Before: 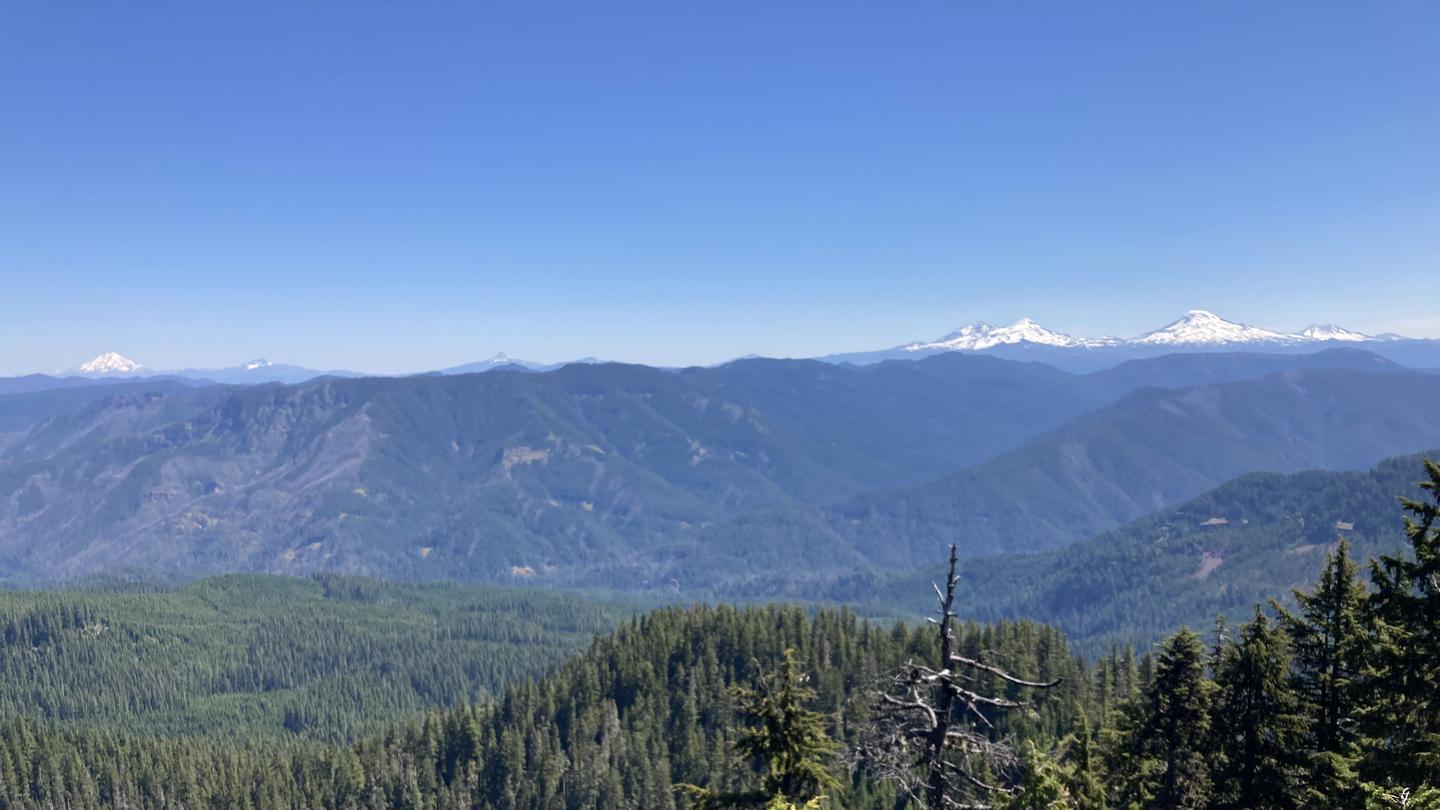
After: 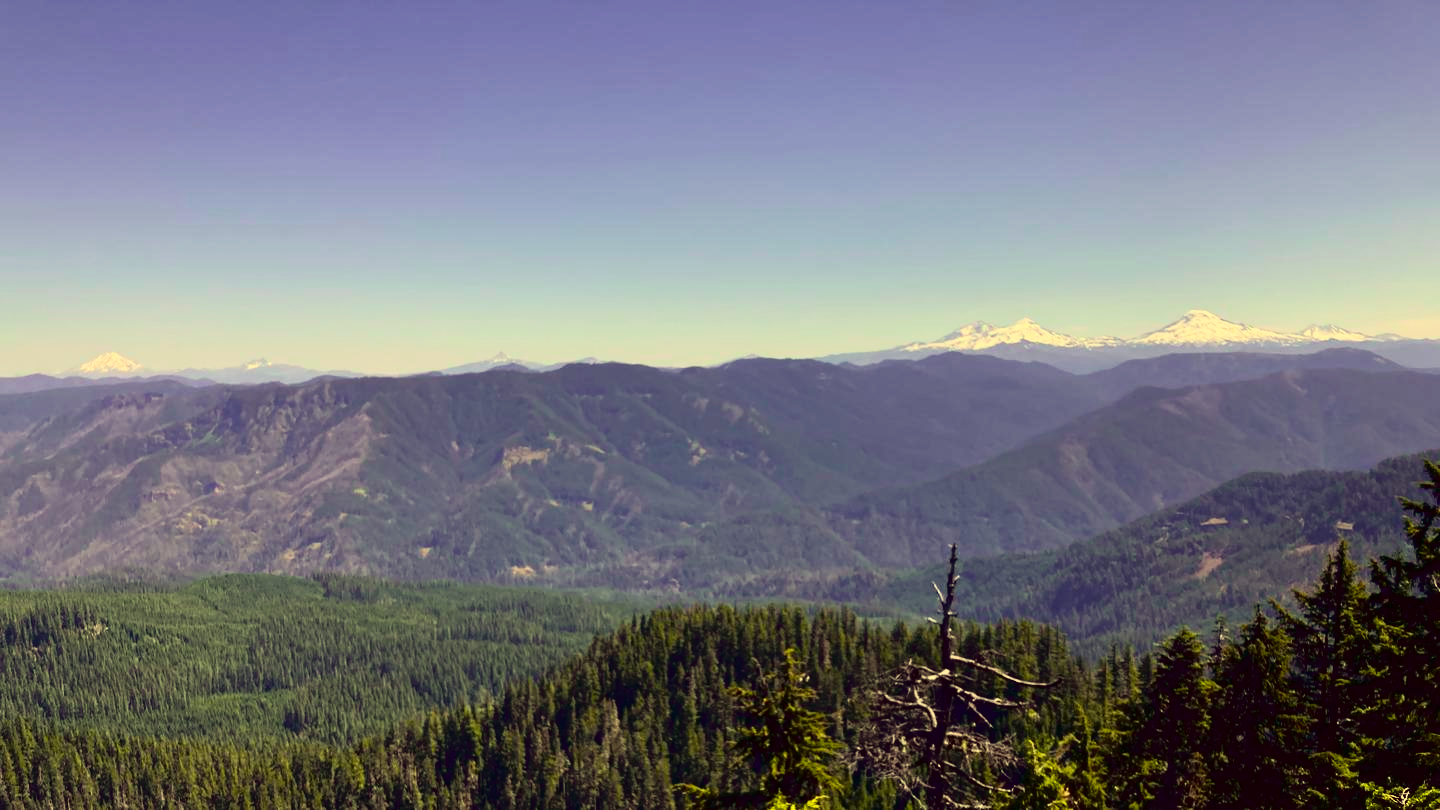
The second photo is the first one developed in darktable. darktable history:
color correction: highlights a* -0.527, highlights b* 39.78, shadows a* 9.55, shadows b* -0.681
contrast brightness saturation: contrast 0.126, brightness -0.243, saturation 0.141
tone curve: curves: ch0 [(0, 0.005) (0.103, 0.097) (0.18, 0.22) (0.4, 0.485) (0.5, 0.612) (0.668, 0.787) (0.823, 0.894) (1, 0.971)]; ch1 [(0, 0) (0.172, 0.123) (0.324, 0.253) (0.396, 0.388) (0.478, 0.461) (0.499, 0.498) (0.522, 0.528) (0.609, 0.686) (0.704, 0.818) (1, 1)]; ch2 [(0, 0) (0.411, 0.424) (0.496, 0.501) (0.515, 0.514) (0.555, 0.585) (0.641, 0.69) (1, 1)], color space Lab, independent channels, preserve colors none
